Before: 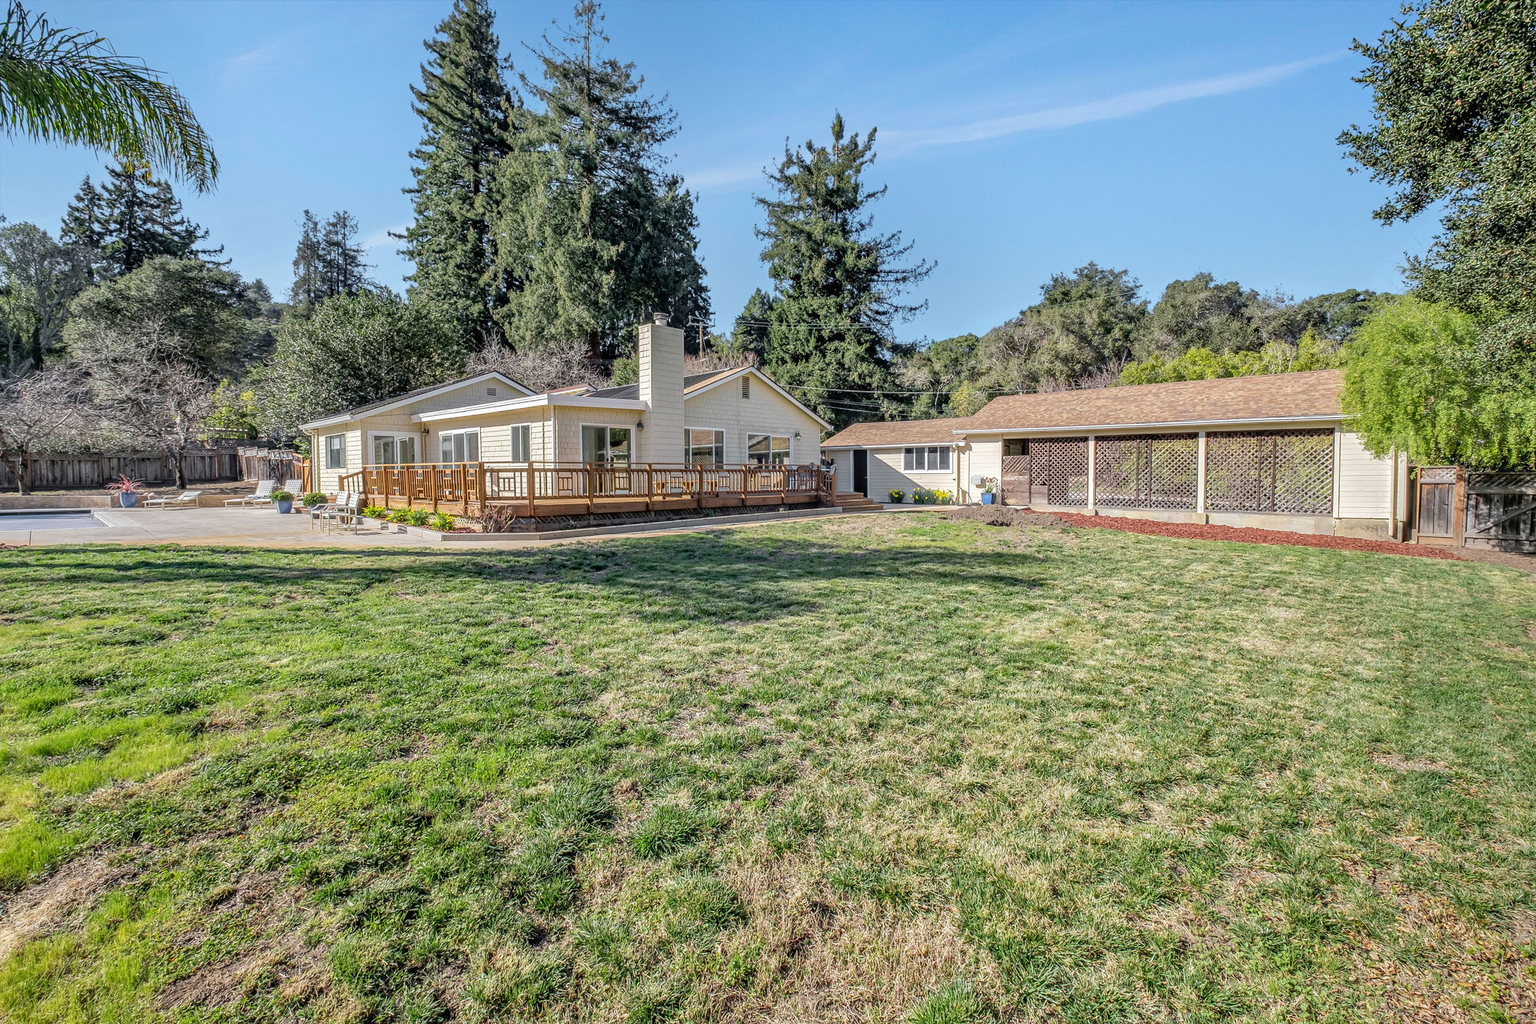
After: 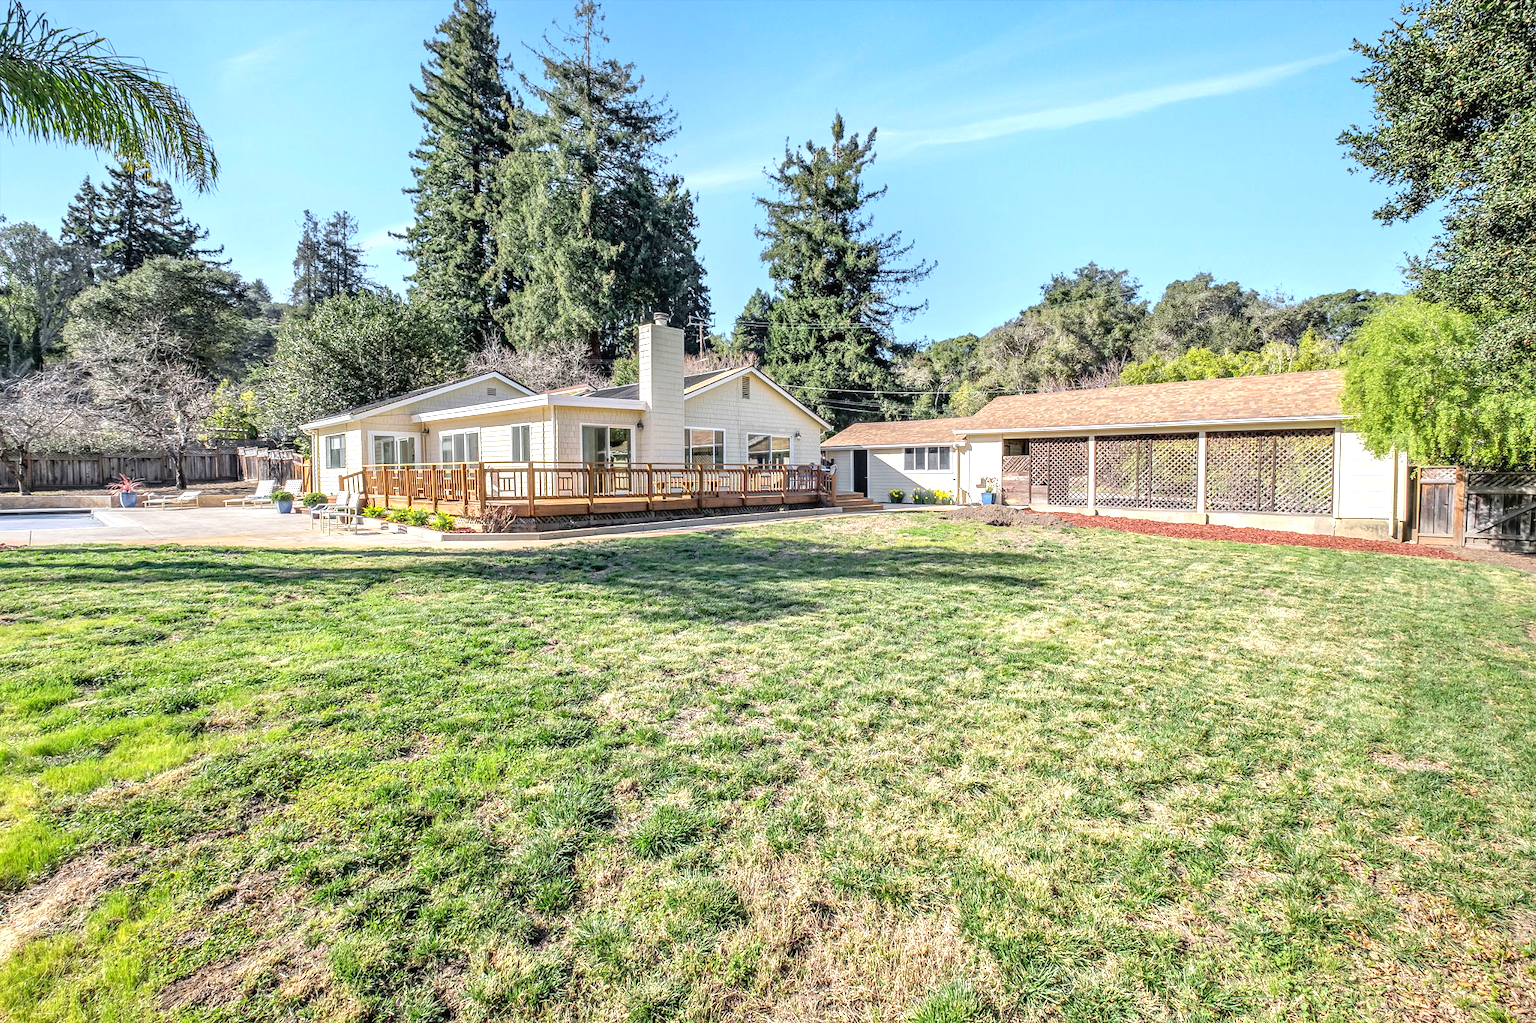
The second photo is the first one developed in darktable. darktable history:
exposure: black level correction 0, exposure 0.697 EV, compensate highlight preservation false
tone equalizer: on, module defaults
